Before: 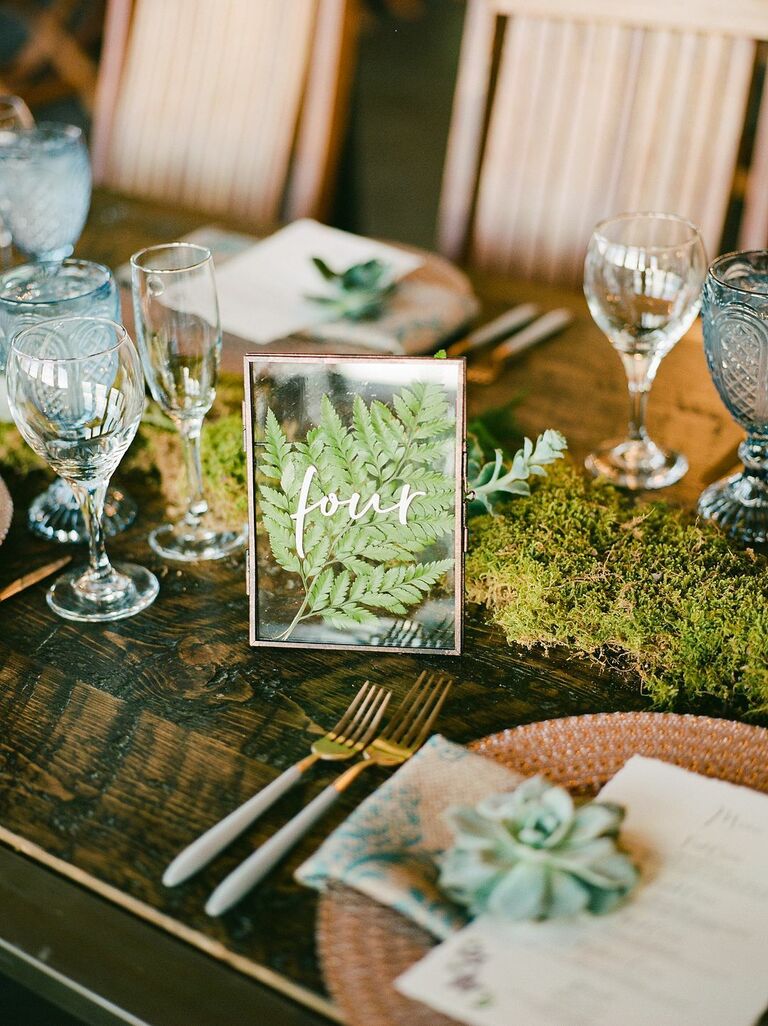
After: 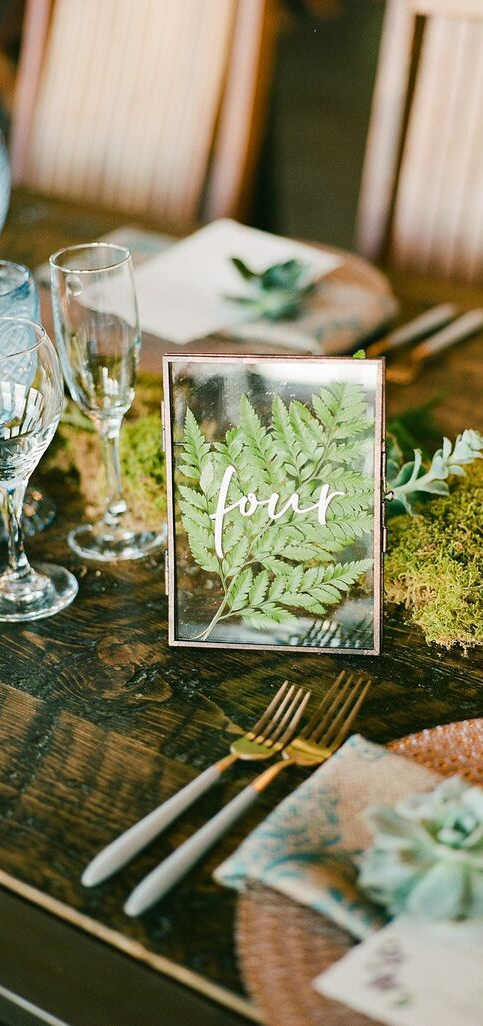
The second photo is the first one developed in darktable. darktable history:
exposure: compensate highlight preservation false
crop: left 10.67%, right 26.435%
